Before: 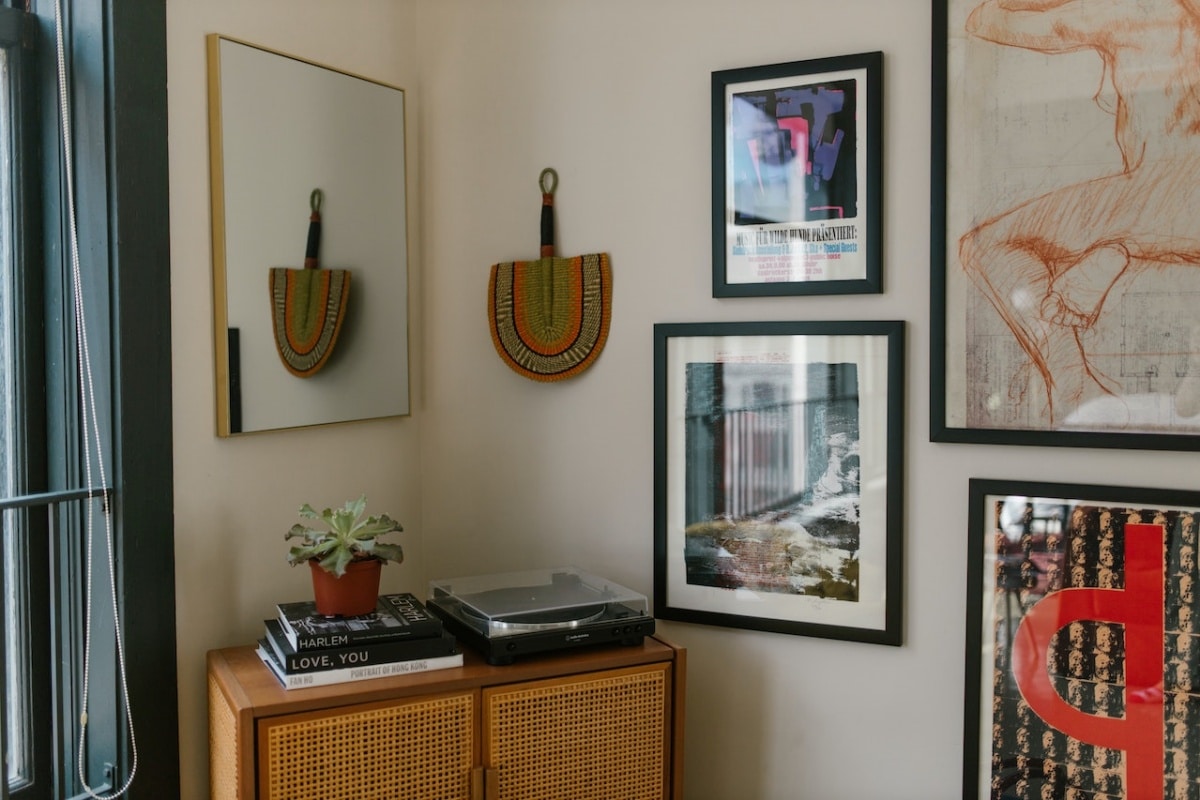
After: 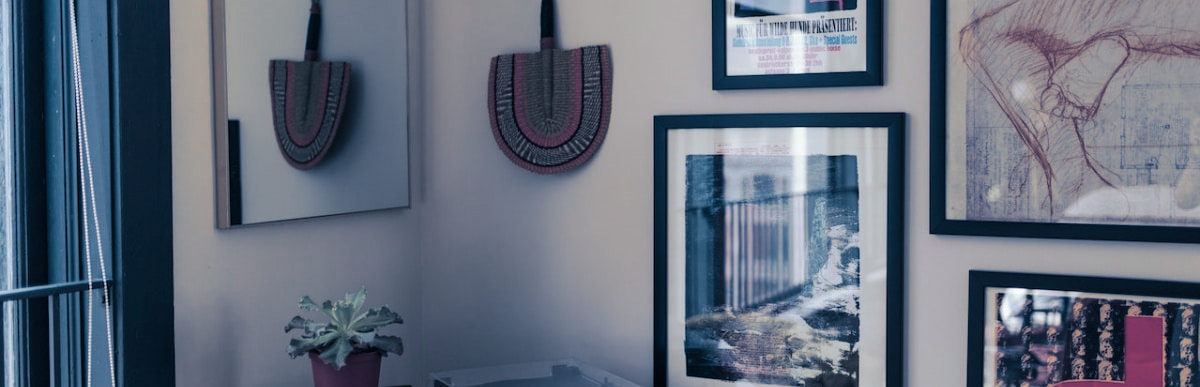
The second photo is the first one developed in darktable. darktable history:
crop and rotate: top 26.056%, bottom 25.543%
color calibration: illuminant as shot in camera, x 0.358, y 0.373, temperature 4628.91 K
split-toning: shadows › hue 226.8°, shadows › saturation 0.84
